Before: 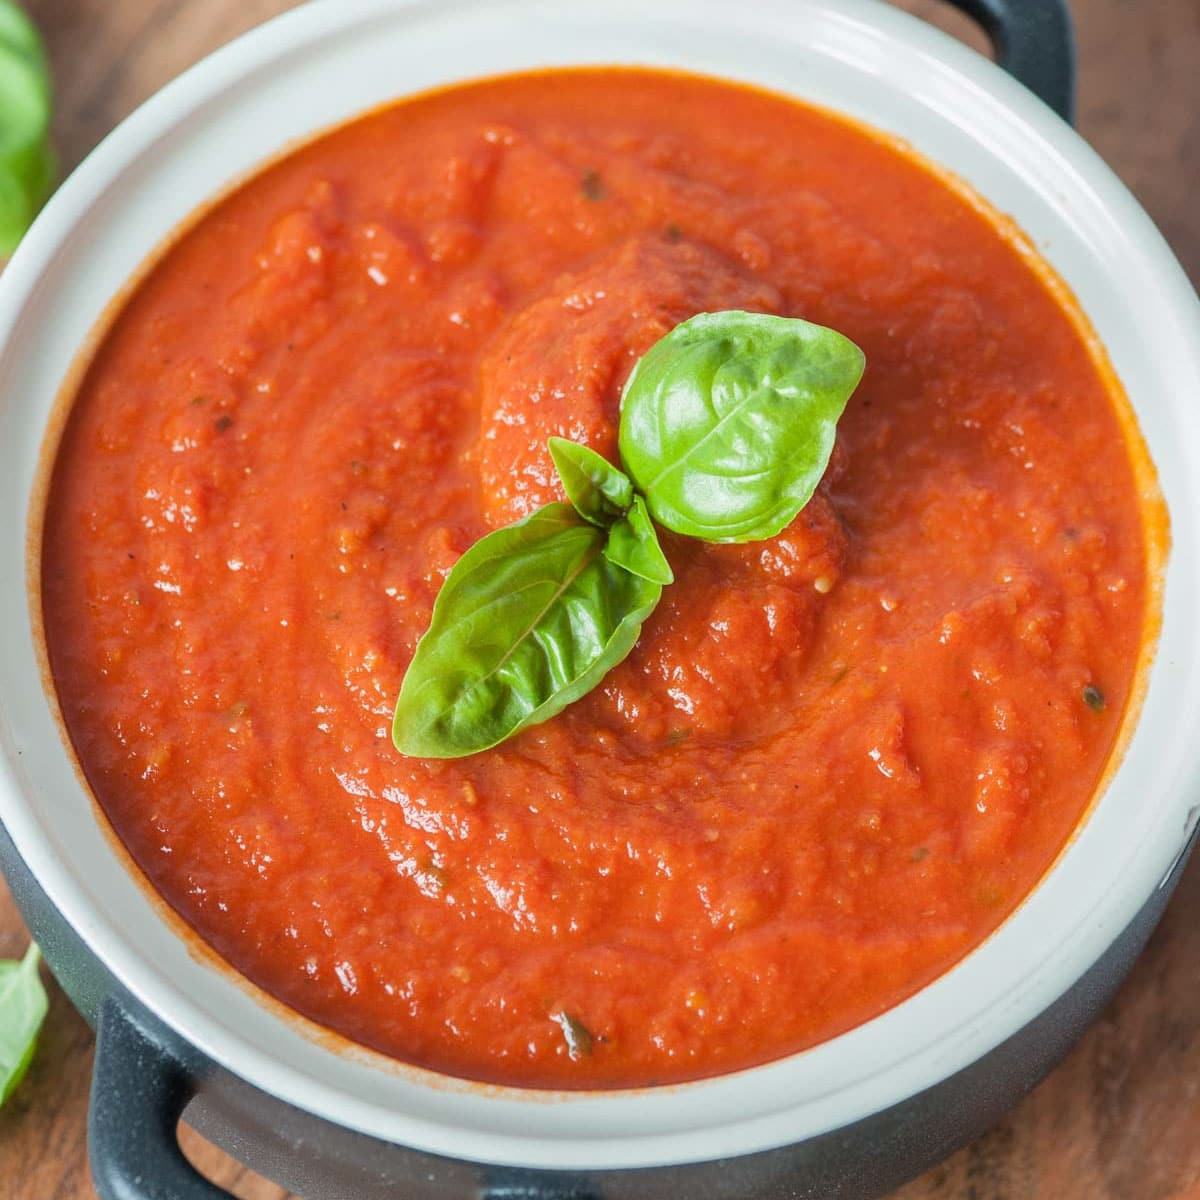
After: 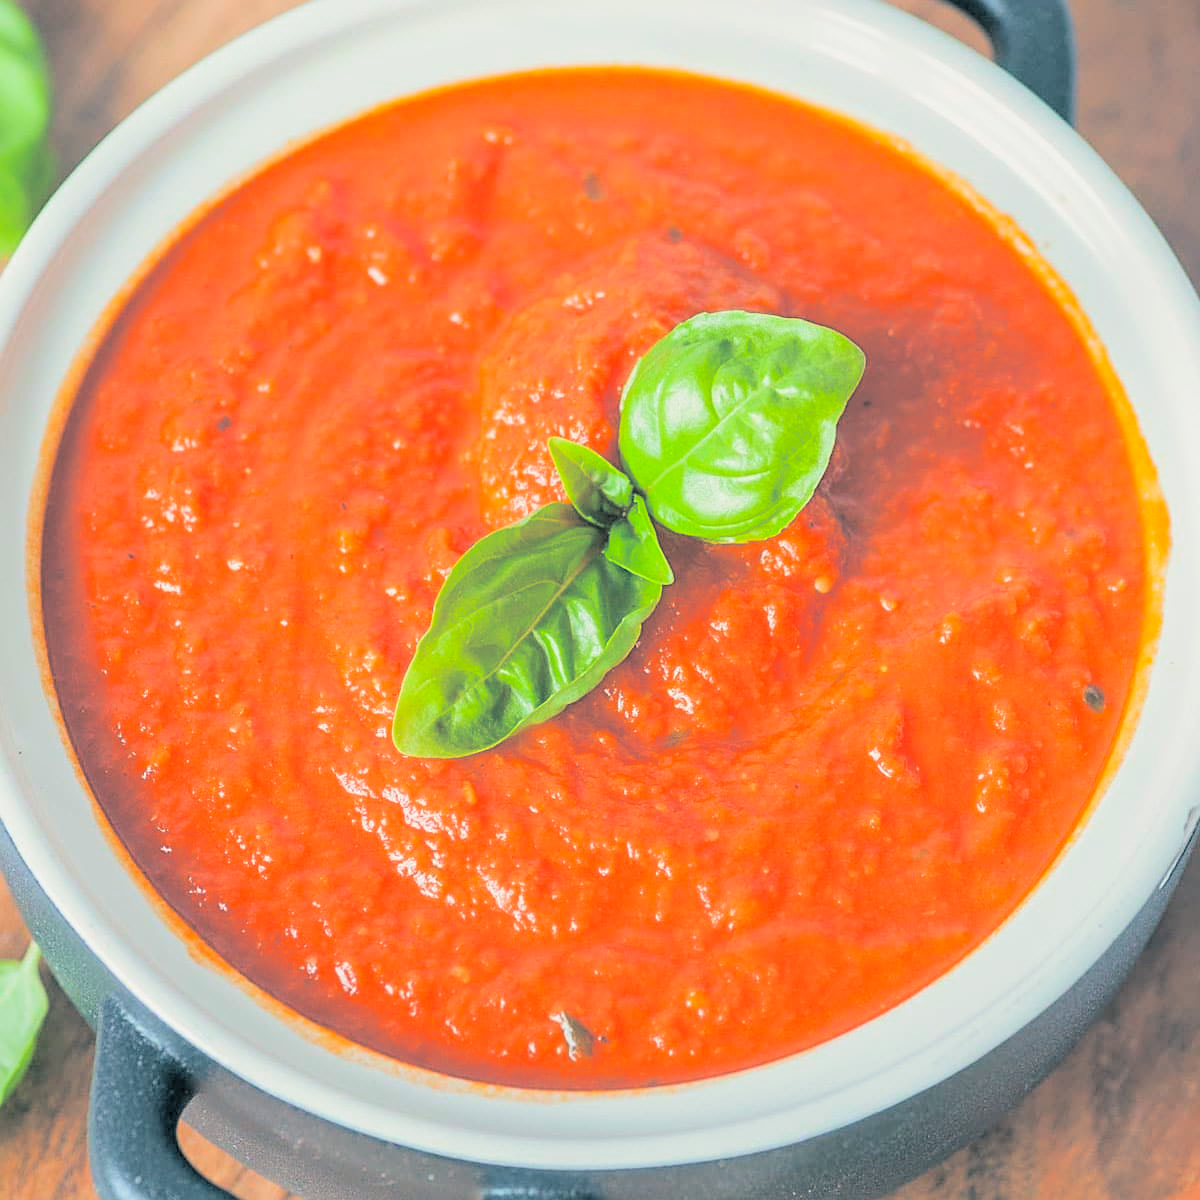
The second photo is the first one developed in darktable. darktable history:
exposure: black level correction 0.001, exposure 1 EV, compensate highlight preservation false
global tonemap: drago (0.7, 100)
split-toning: shadows › hue 205.2°, shadows › saturation 0.43, highlights › hue 54°, highlights › saturation 0.54
sharpen: on, module defaults
